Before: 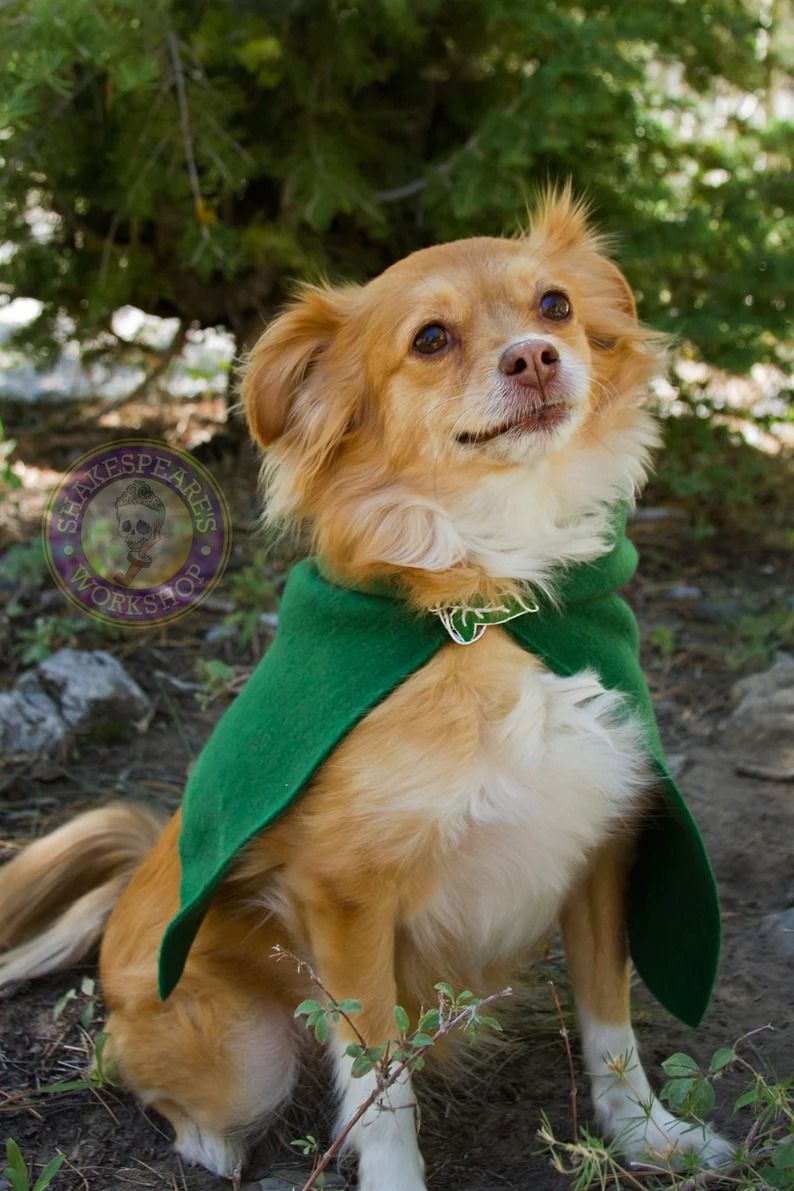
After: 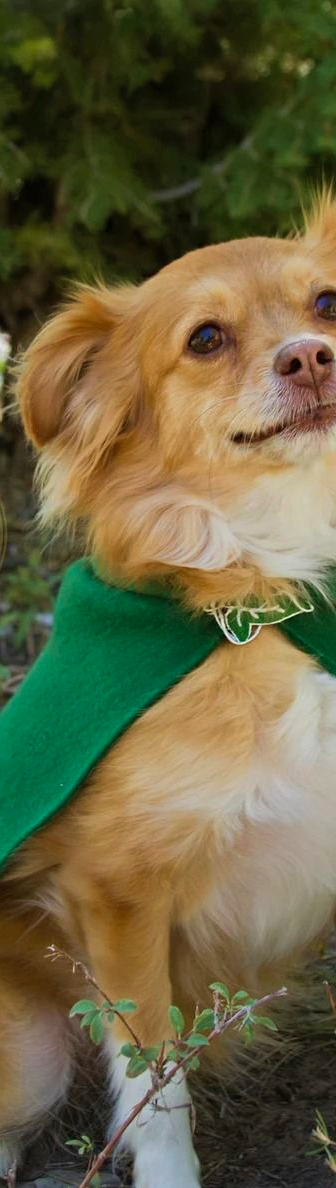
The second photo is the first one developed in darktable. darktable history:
shadows and highlights: shadows 25.9, highlights -23.43
crop: left 28.419%, right 29.146%
velvia: on, module defaults
